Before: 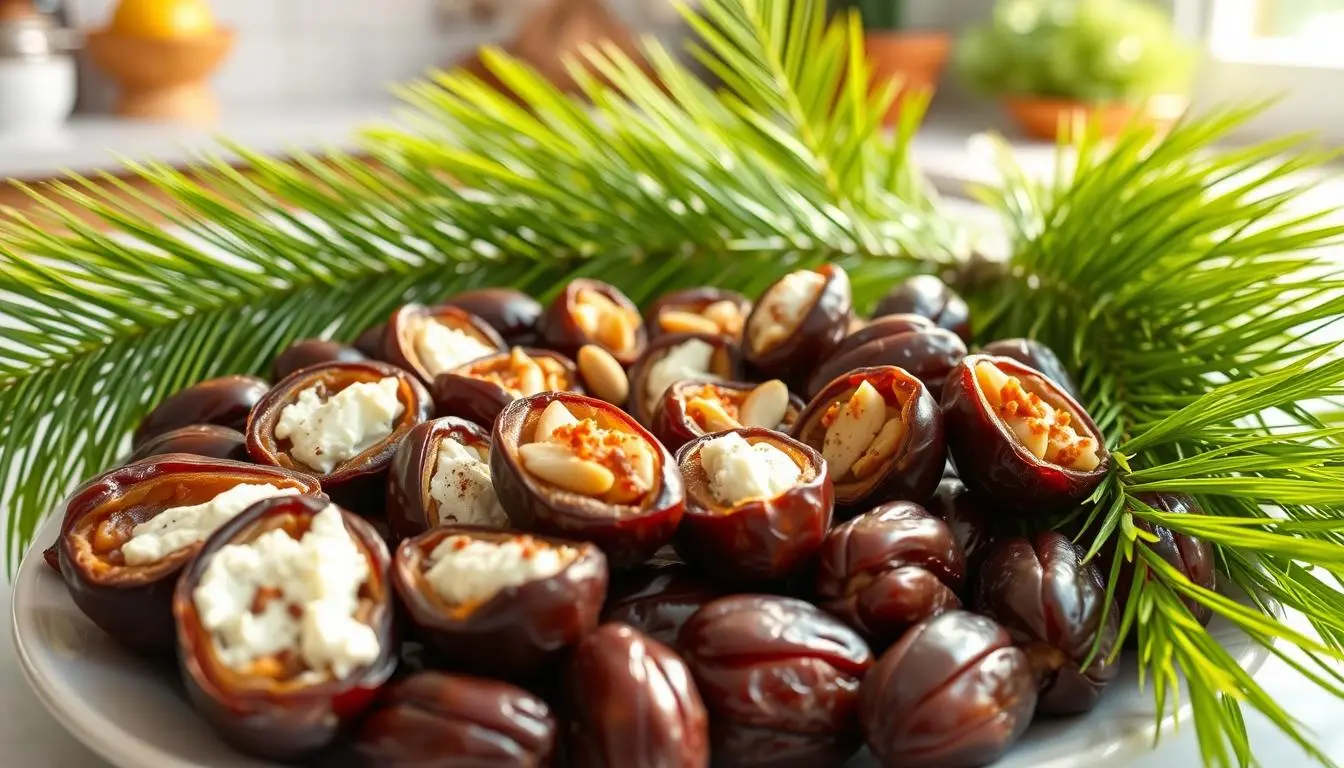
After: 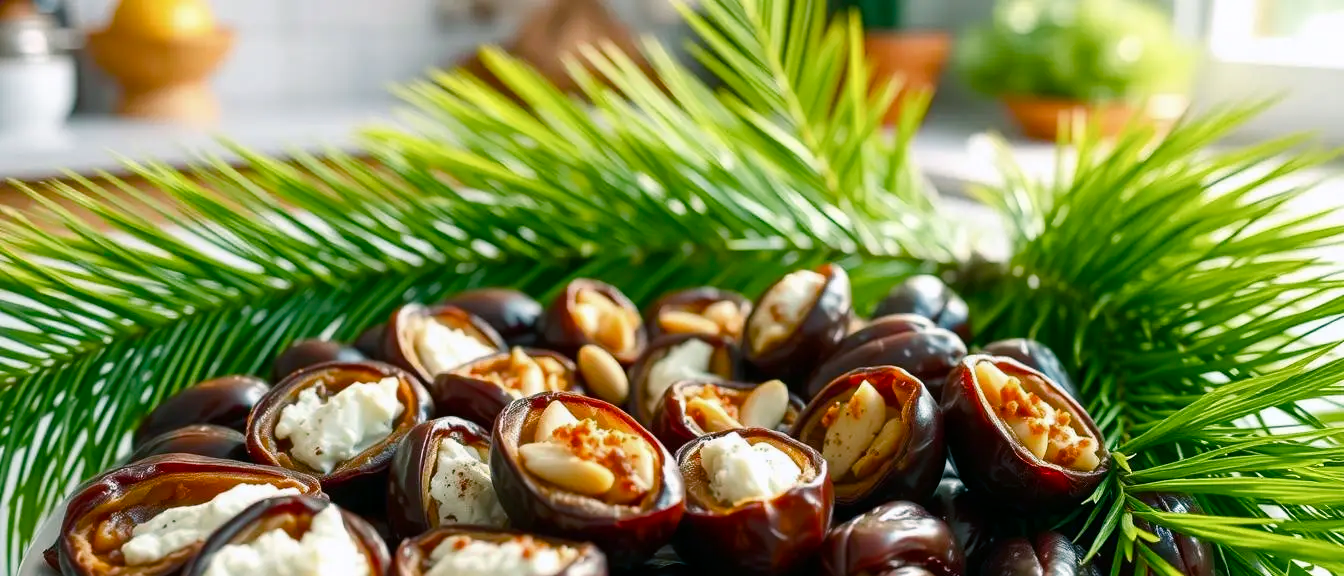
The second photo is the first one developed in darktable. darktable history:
crop: bottom 24.99%
color balance rgb: shadows lift › luminance -19.932%, power › luminance -7.789%, power › chroma 2.252%, power › hue 220.69°, perceptual saturation grading › global saturation 26.73%, perceptual saturation grading › highlights -28.758%, perceptual saturation grading › mid-tones 15.62%, perceptual saturation grading › shadows 32.783%
